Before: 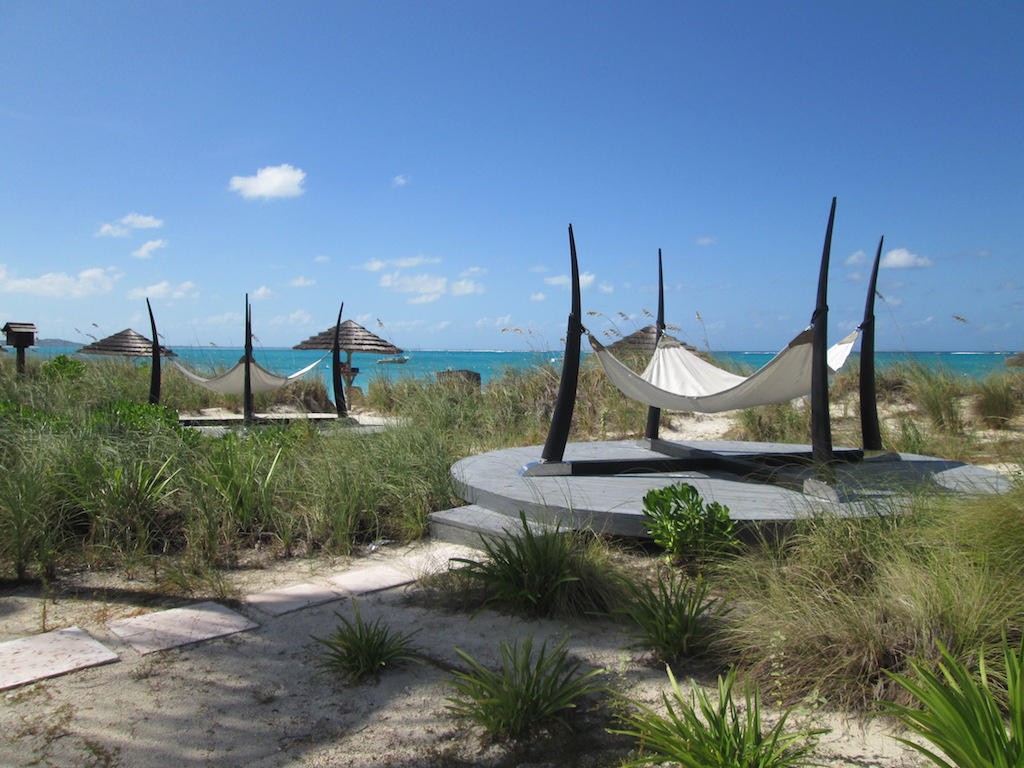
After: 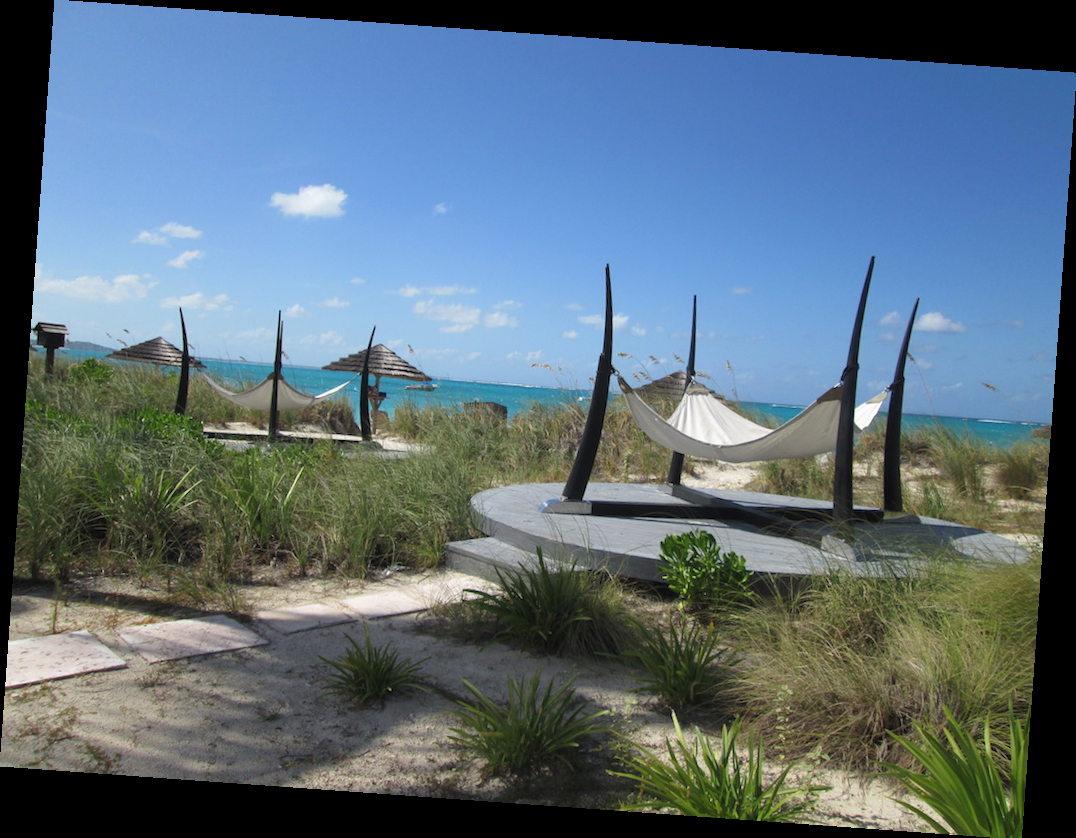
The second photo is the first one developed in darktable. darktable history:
crop: bottom 0.071%
rotate and perspective: rotation 4.1°, automatic cropping off
